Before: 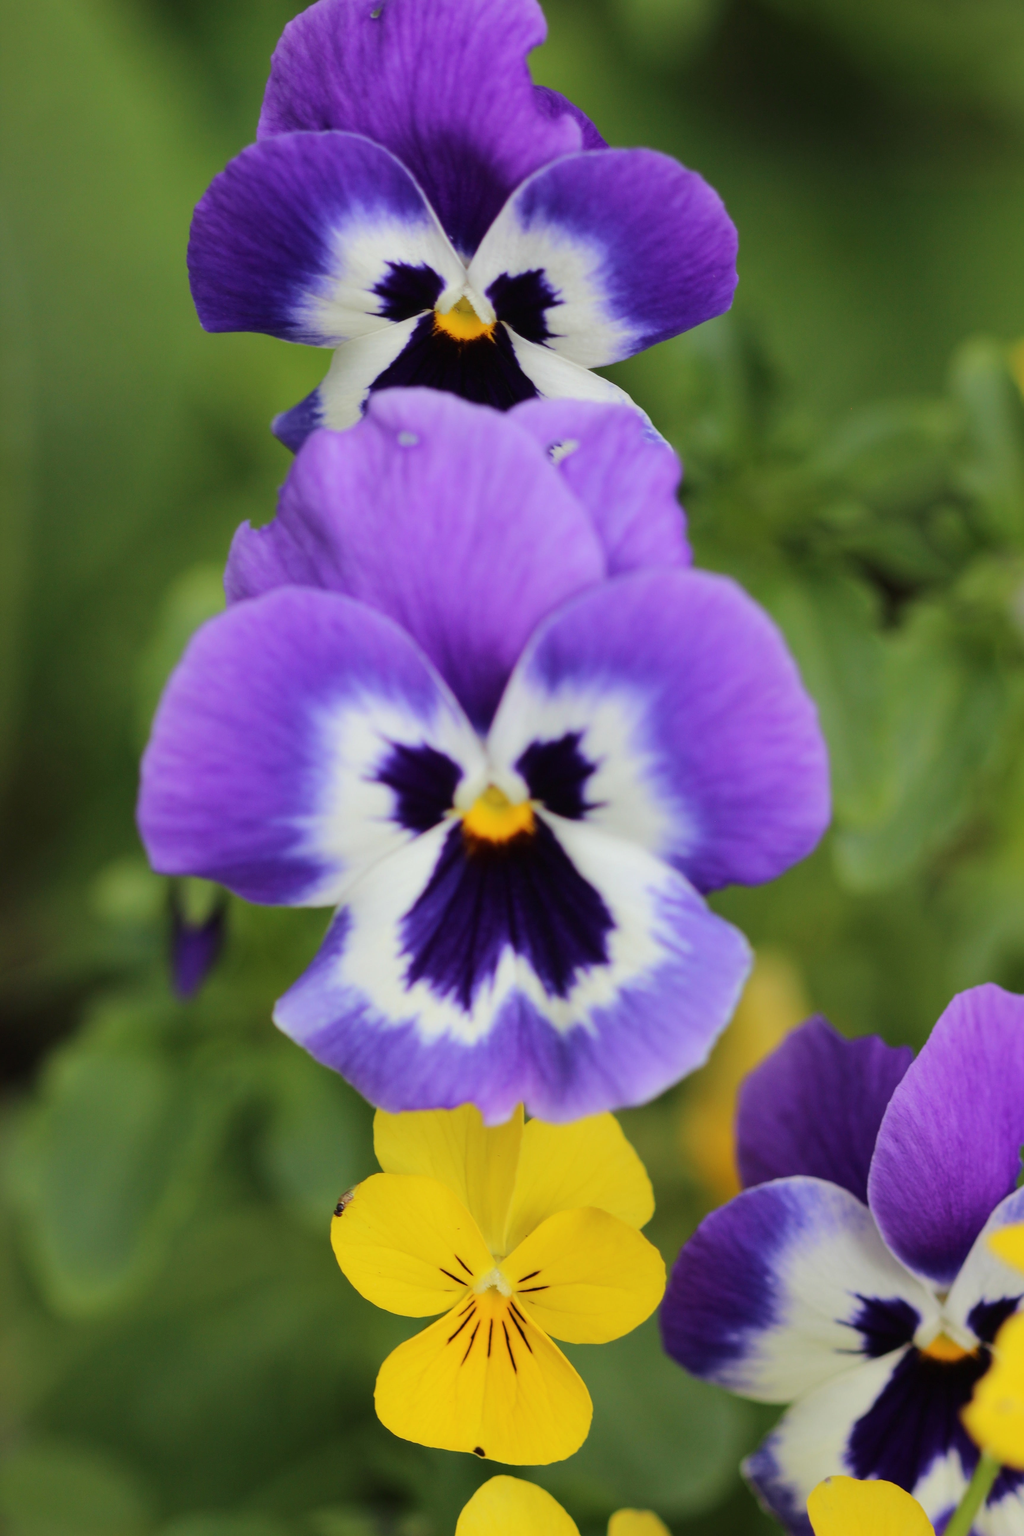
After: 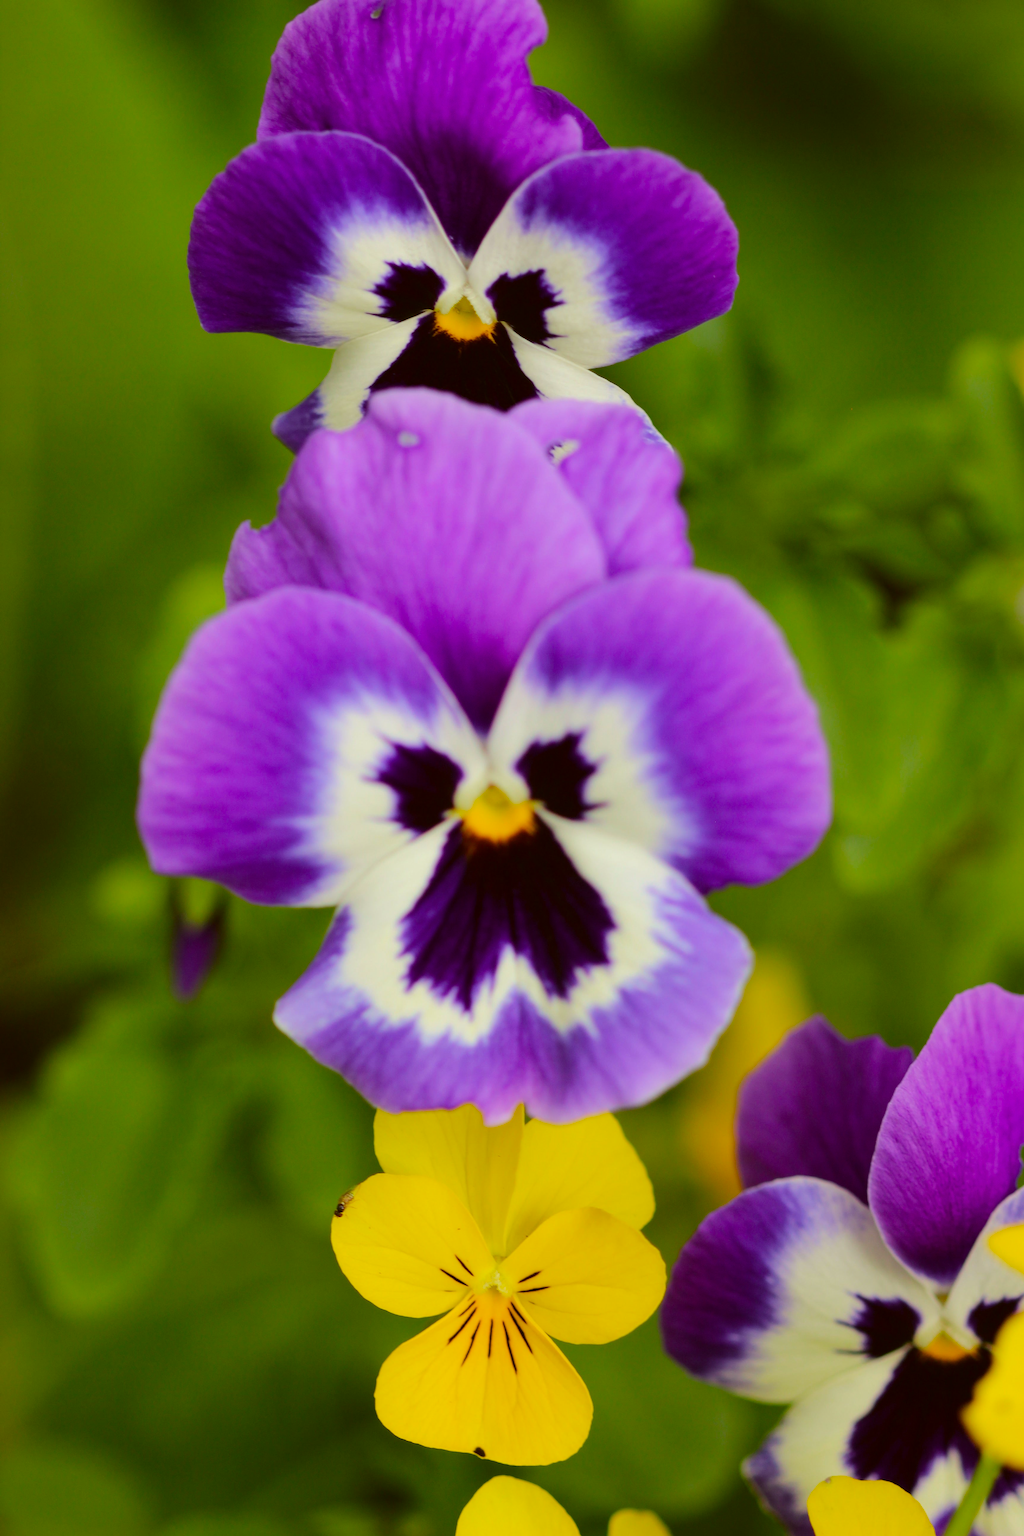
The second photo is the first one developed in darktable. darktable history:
white balance: emerald 1
color correction: highlights a* -1.43, highlights b* 10.12, shadows a* 0.395, shadows b* 19.35
color balance rgb: perceptual saturation grading › global saturation 25%, global vibrance 20%
tone equalizer: on, module defaults
